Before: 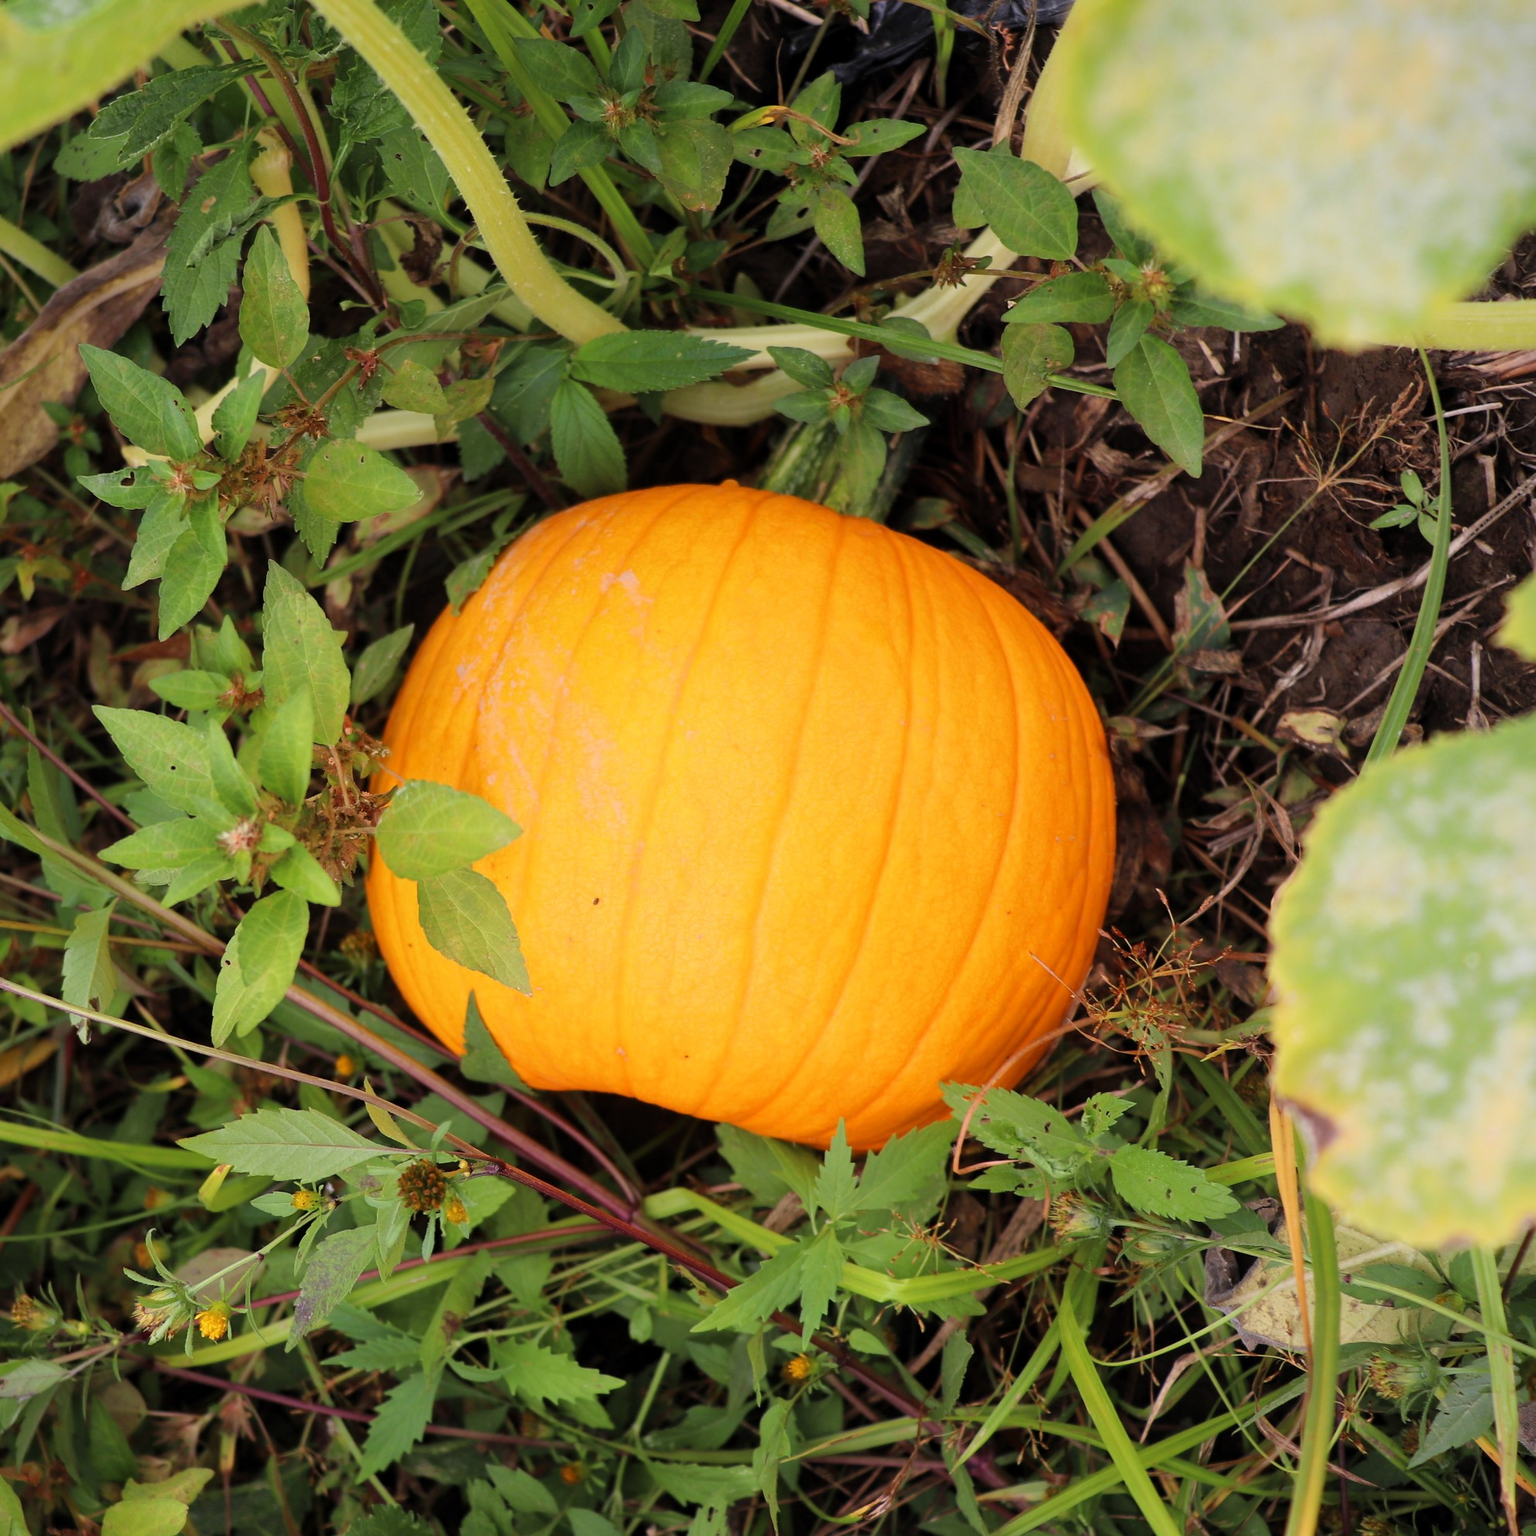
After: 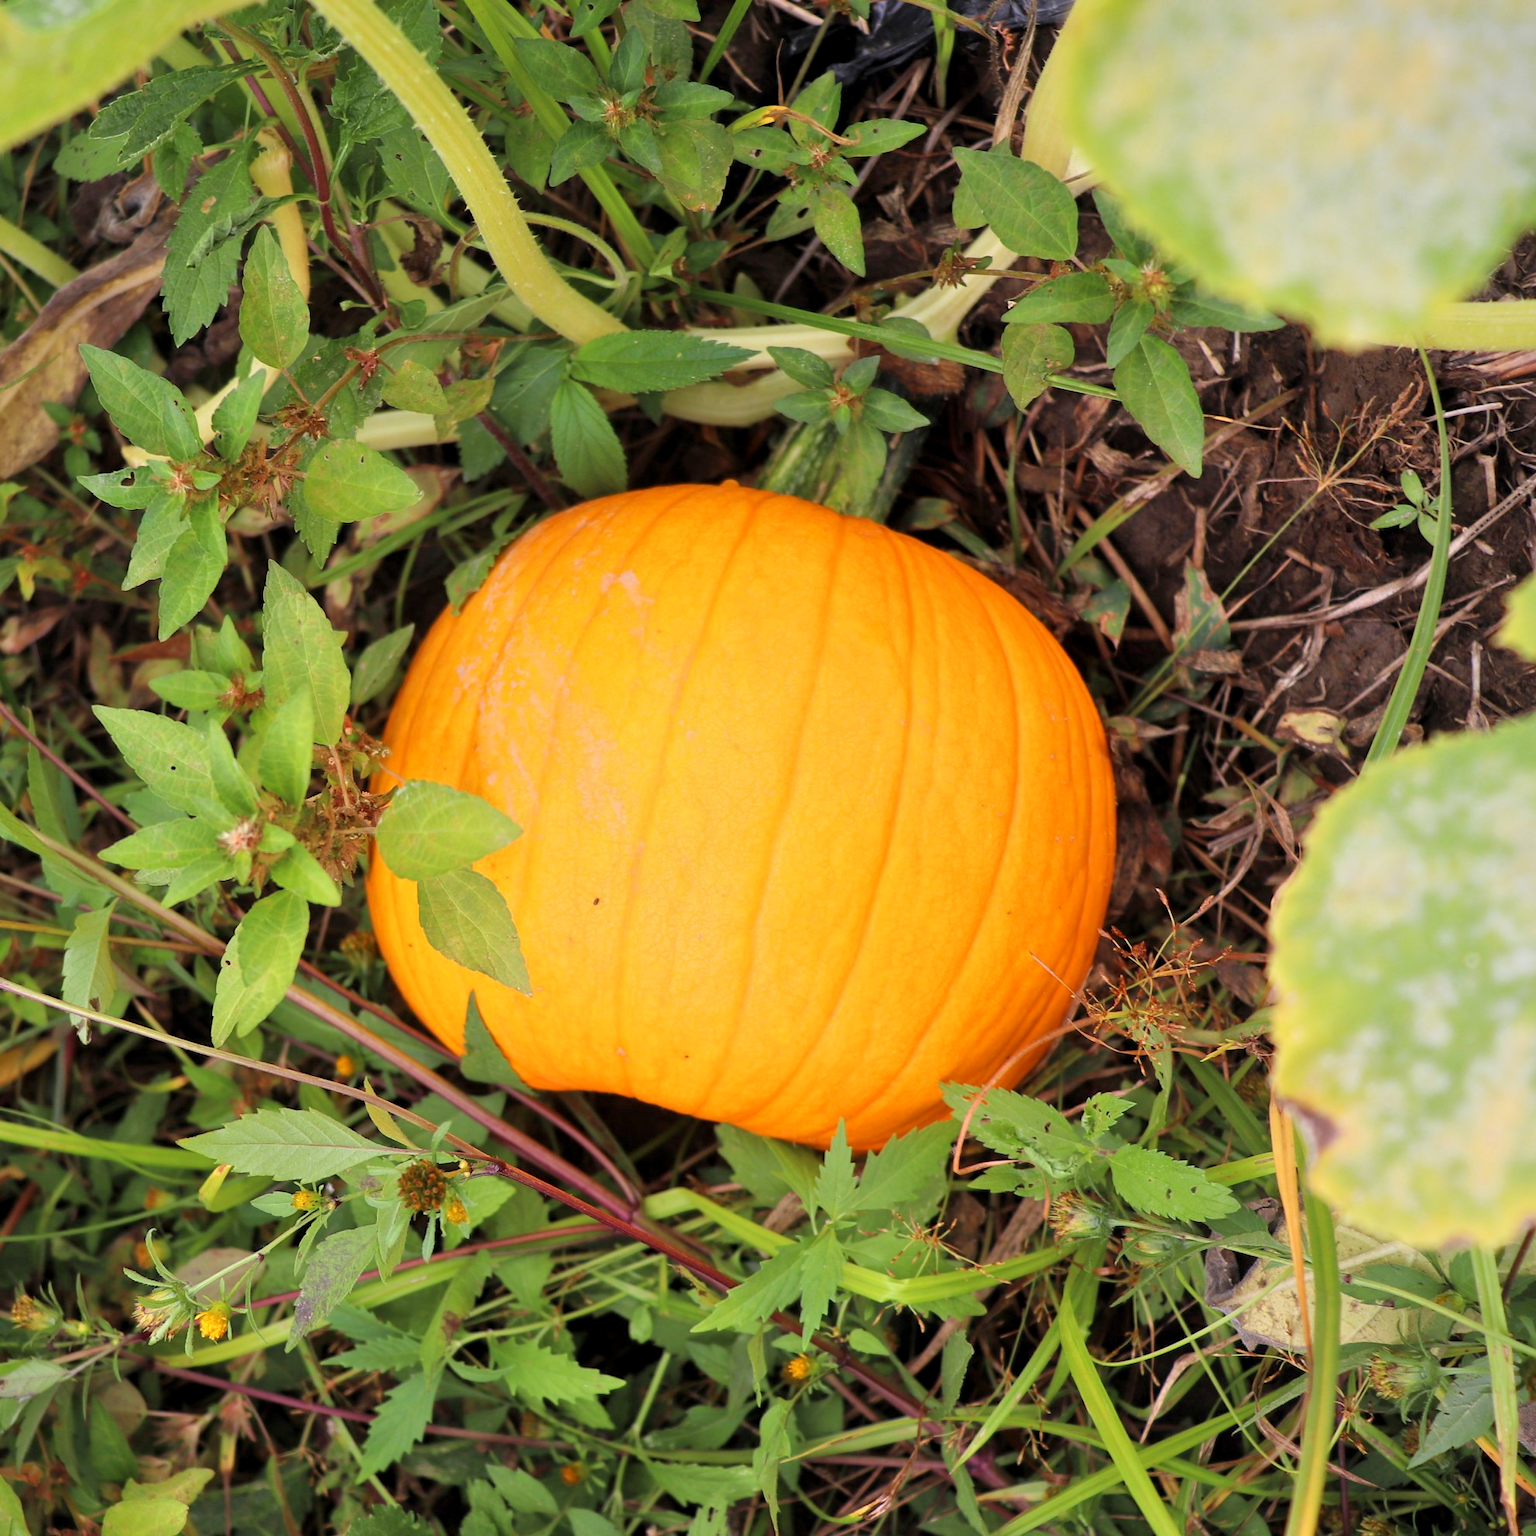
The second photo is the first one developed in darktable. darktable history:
exposure: black level correction 0.001, compensate highlight preservation false
tone equalizer: -8 EV 1 EV, -7 EV 1 EV, -6 EV 1 EV, -5 EV 1 EV, -4 EV 1 EV, -3 EV 0.75 EV, -2 EV 0.5 EV, -1 EV 0.25 EV
